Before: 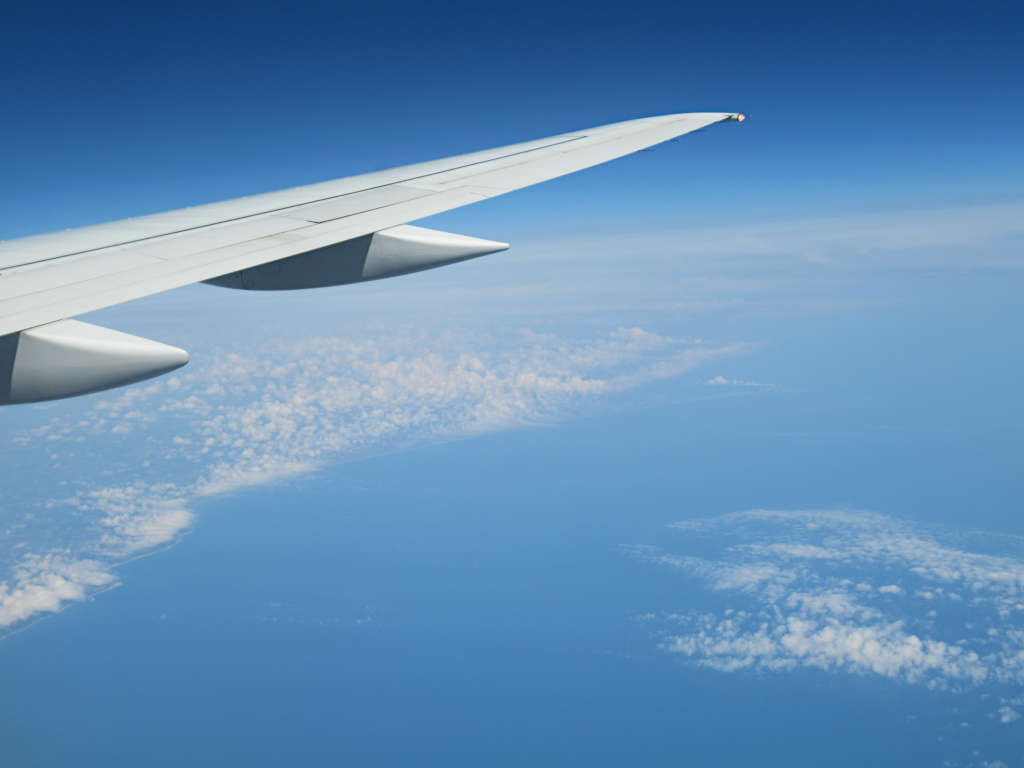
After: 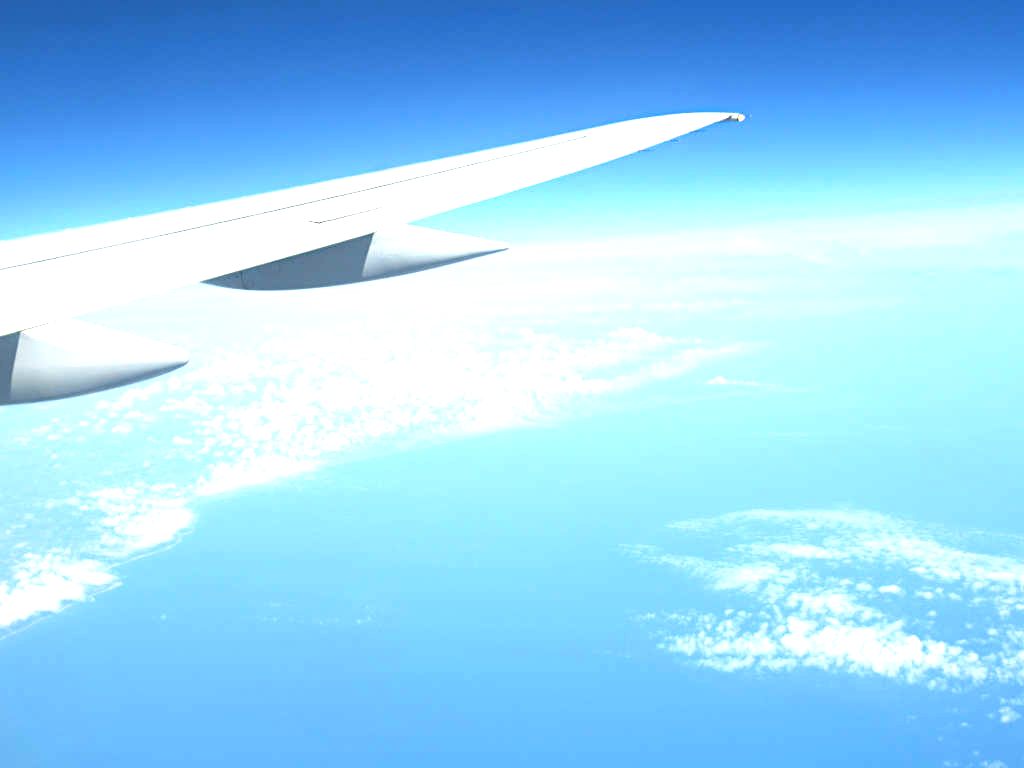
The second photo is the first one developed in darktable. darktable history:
rgb curve: curves: ch0 [(0, 0) (0.136, 0.078) (0.262, 0.245) (0.414, 0.42) (1, 1)], compensate middle gray true, preserve colors basic power
exposure: black level correction 0, exposure 1.5 EV, compensate exposure bias true, compensate highlight preservation false
